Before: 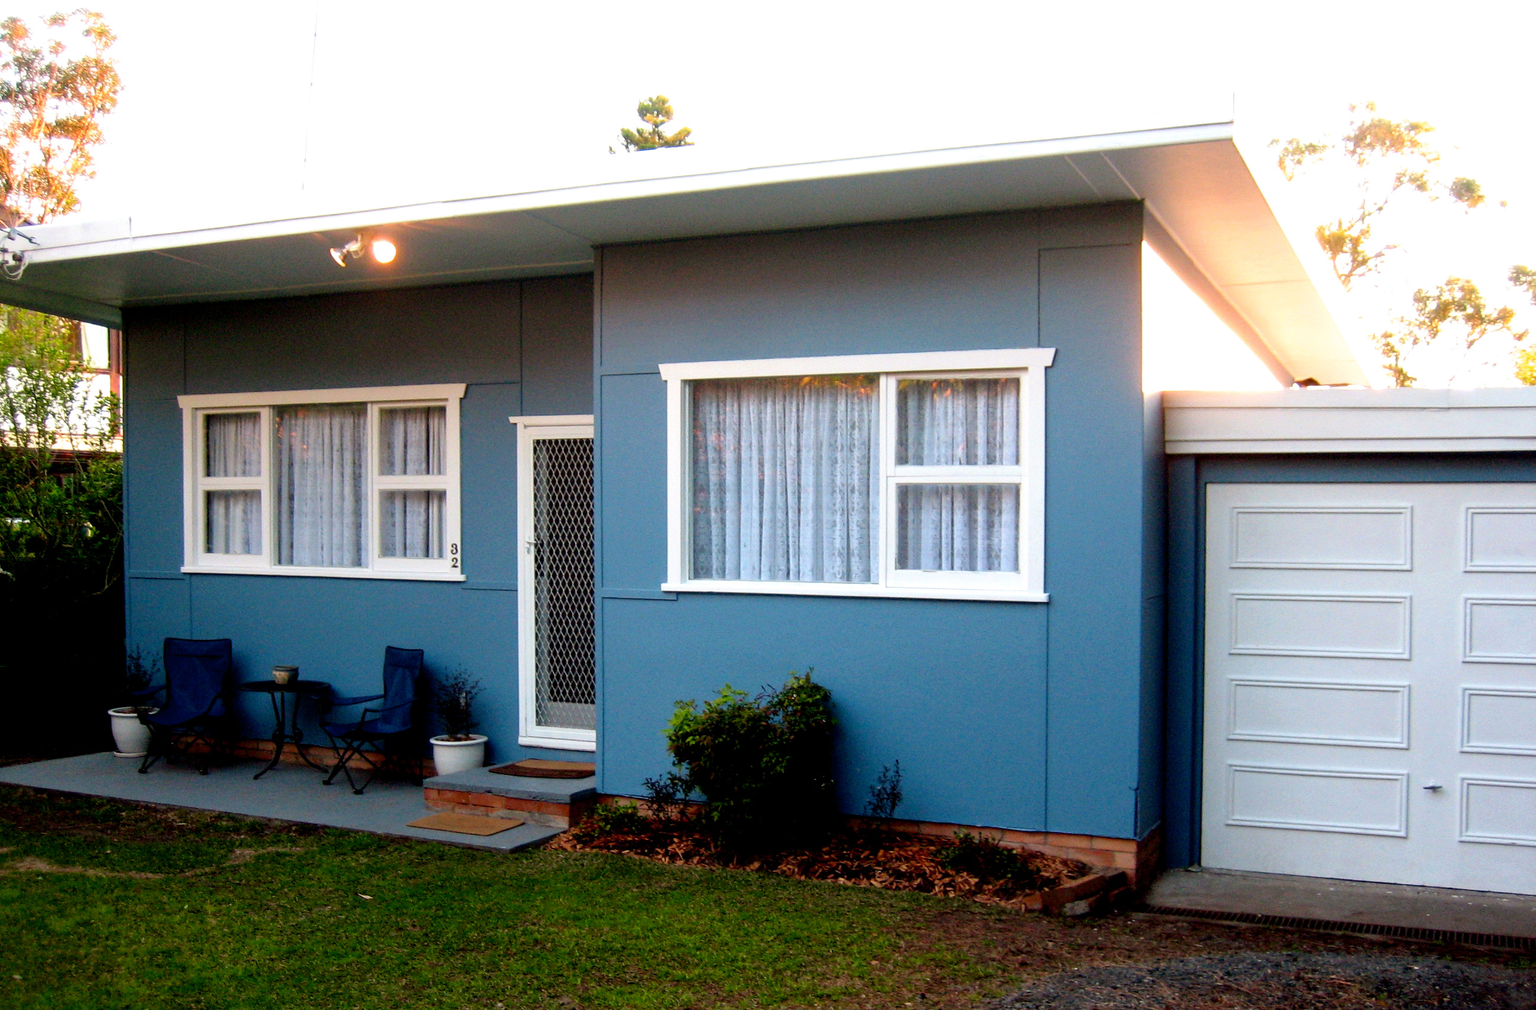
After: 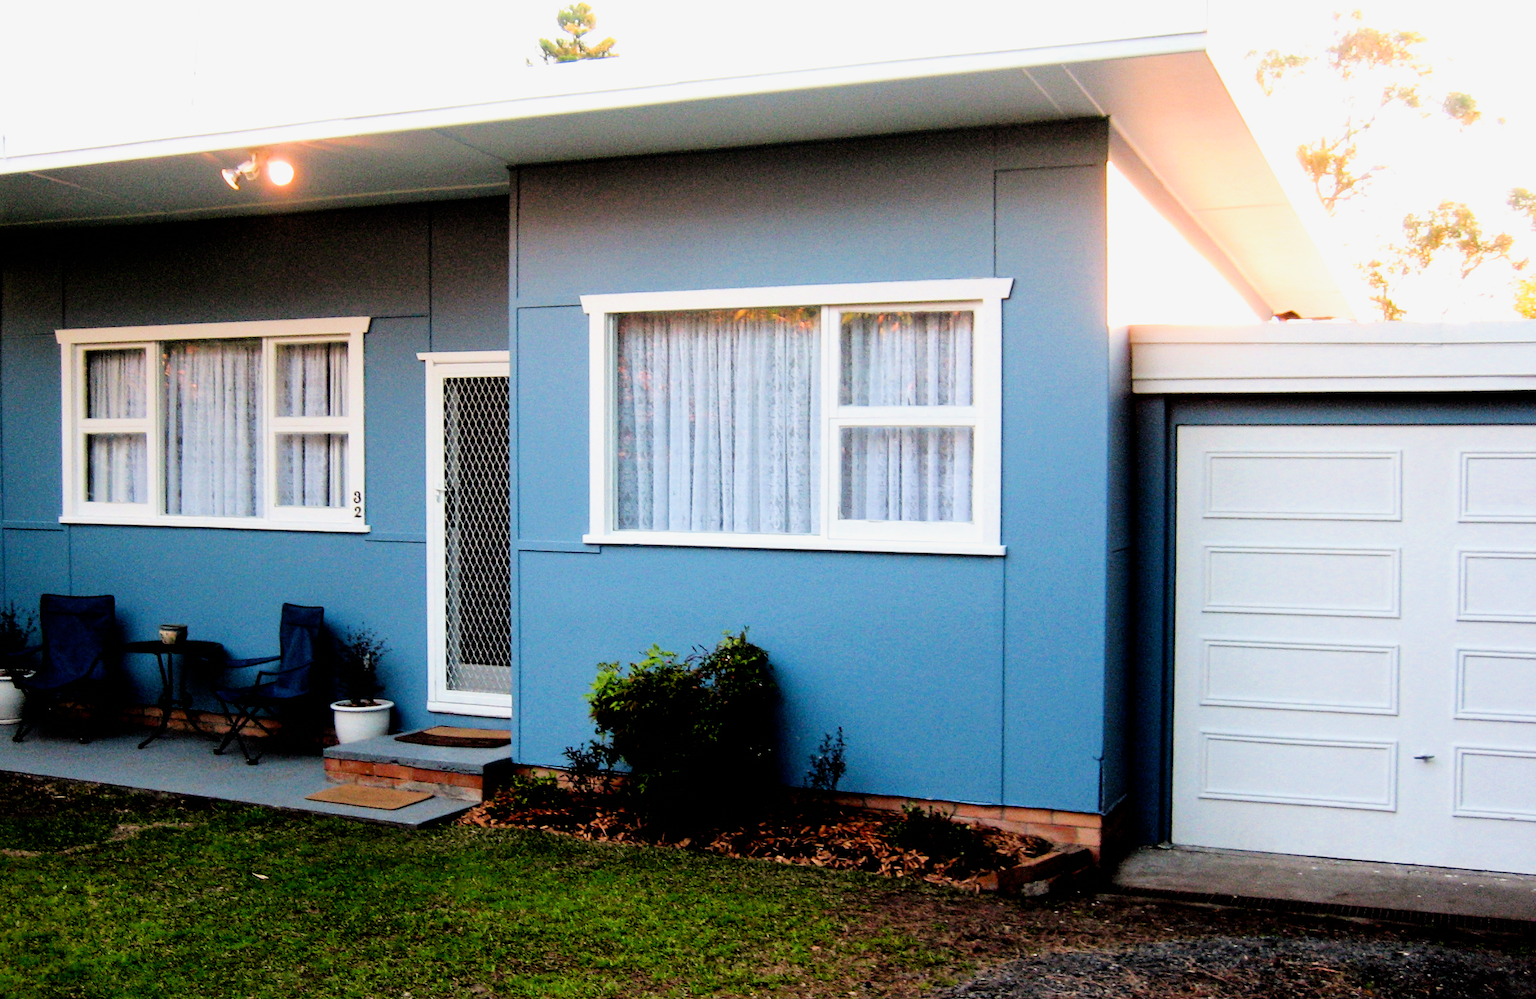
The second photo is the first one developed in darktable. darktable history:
filmic rgb: black relative exposure -5 EV, hardness 2.88, contrast 1.3
crop and rotate: left 8.262%, top 9.226%
exposure: black level correction 0, exposure 0.7 EV, compensate exposure bias true, compensate highlight preservation false
